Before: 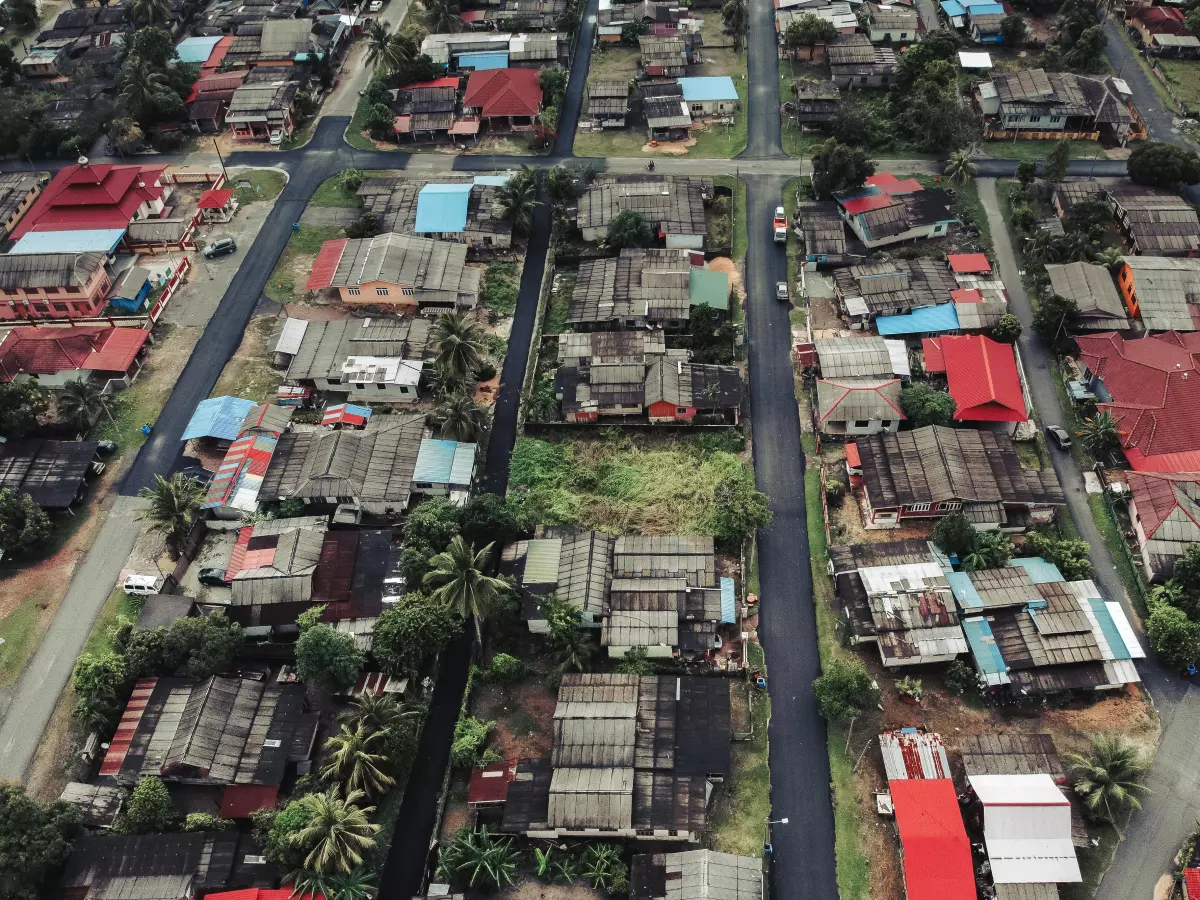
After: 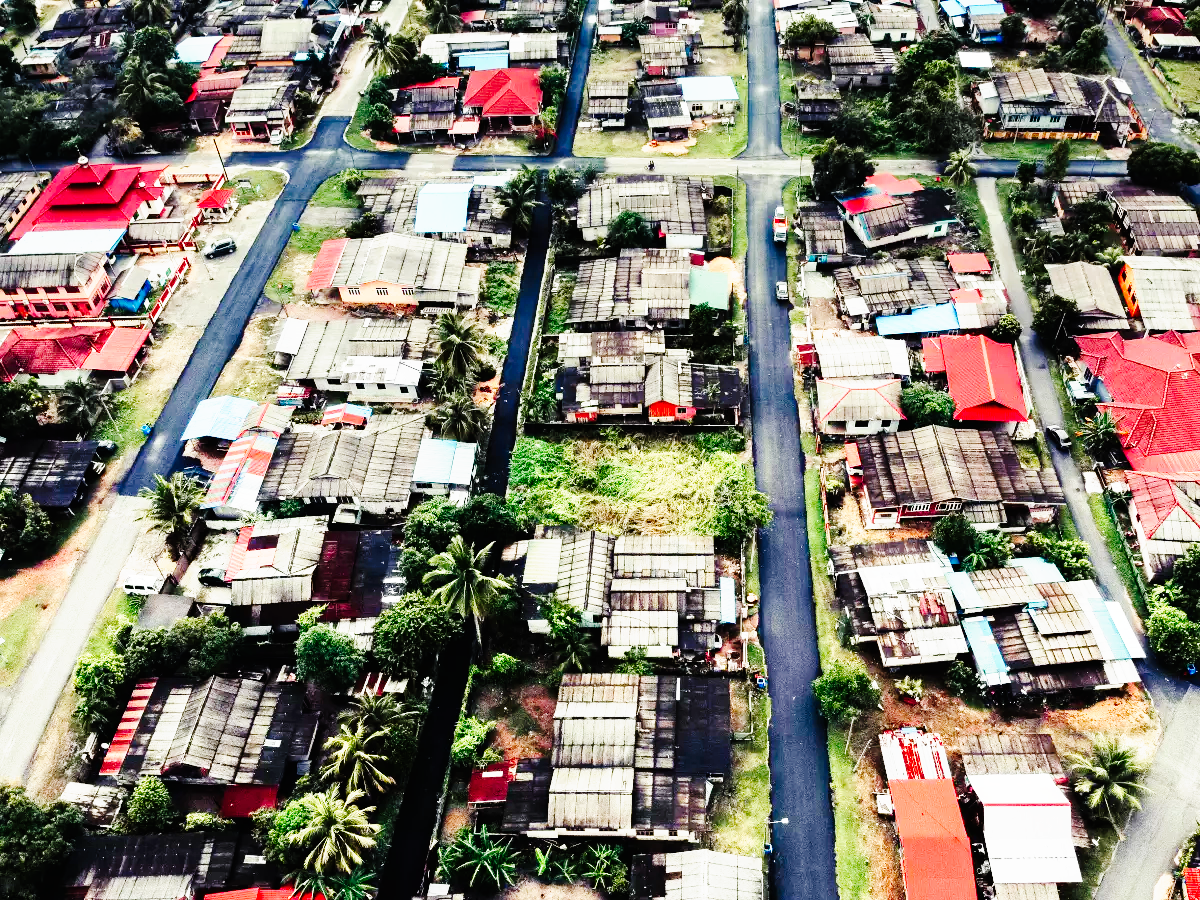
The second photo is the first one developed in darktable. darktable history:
base curve: curves: ch0 [(0, 0) (0, 0.001) (0.001, 0.001) (0.004, 0.002) (0.007, 0.004) (0.015, 0.013) (0.033, 0.045) (0.052, 0.096) (0.075, 0.17) (0.099, 0.241) (0.163, 0.42) (0.219, 0.55) (0.259, 0.616) (0.327, 0.722) (0.365, 0.765) (0.522, 0.873) (0.547, 0.881) (0.689, 0.919) (0.826, 0.952) (1, 1)], preserve colors none
contrast brightness saturation: contrast 0.04, saturation 0.16
tone curve: curves: ch0 [(0, 0) (0.003, 0.003) (0.011, 0.005) (0.025, 0.008) (0.044, 0.012) (0.069, 0.02) (0.1, 0.031) (0.136, 0.047) (0.177, 0.088) (0.224, 0.141) (0.277, 0.222) (0.335, 0.32) (0.399, 0.422) (0.468, 0.523) (0.543, 0.621) (0.623, 0.715) (0.709, 0.796) (0.801, 0.88) (0.898, 0.962) (1, 1)], preserve colors none
